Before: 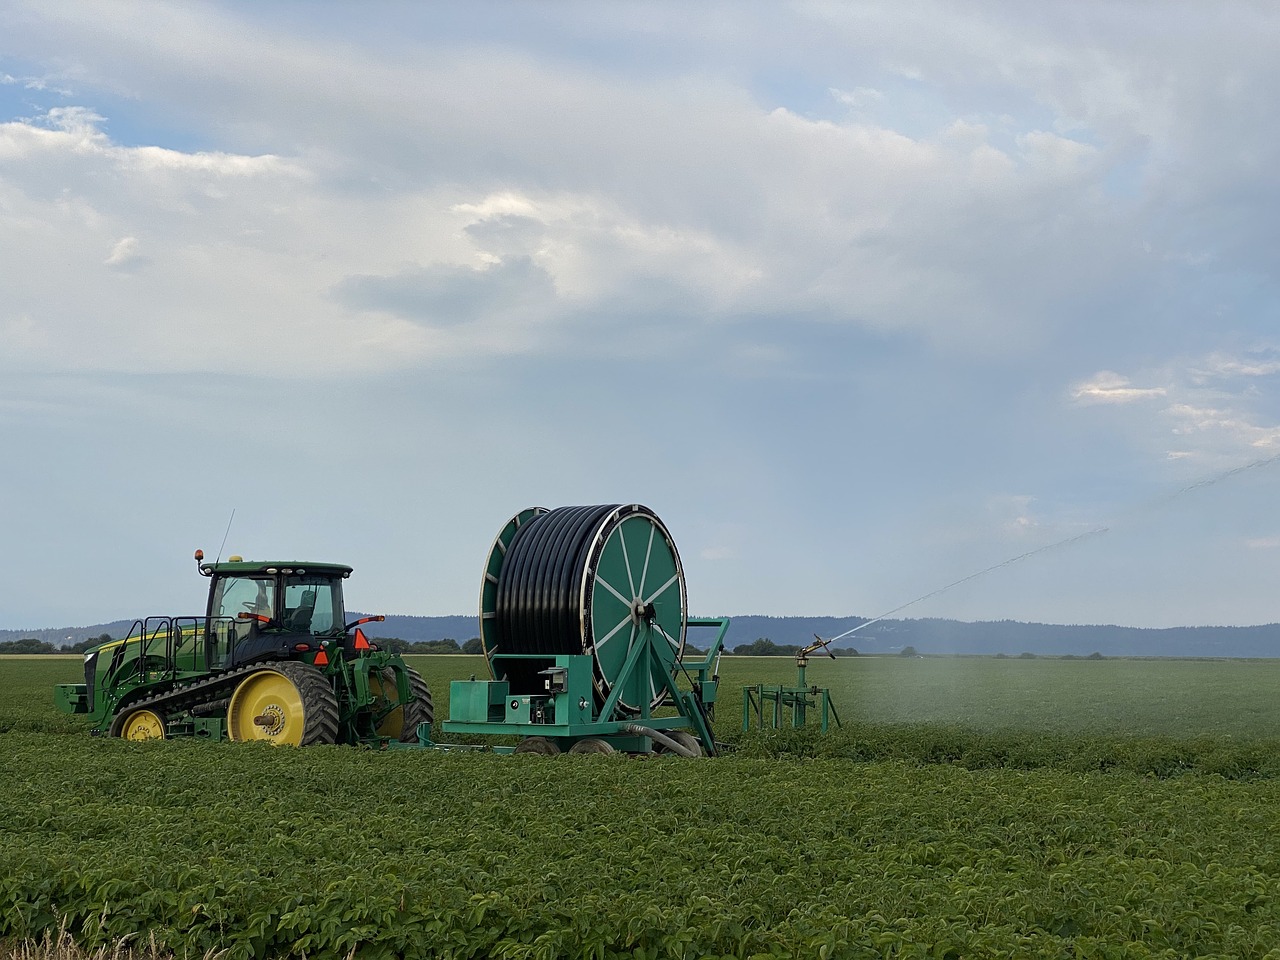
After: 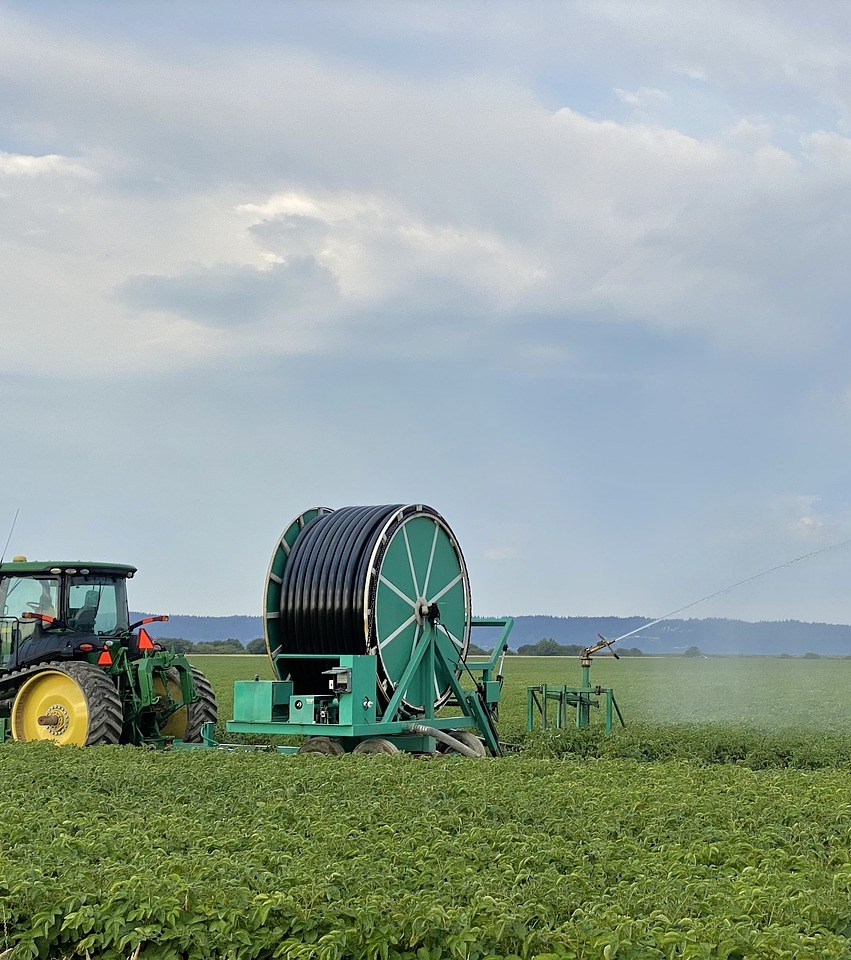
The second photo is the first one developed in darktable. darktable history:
crop: left 16.899%, right 16.556%
tone equalizer: -7 EV 0.15 EV, -6 EV 0.6 EV, -5 EV 1.15 EV, -4 EV 1.33 EV, -3 EV 1.15 EV, -2 EV 0.6 EV, -1 EV 0.15 EV, mask exposure compensation -0.5 EV
